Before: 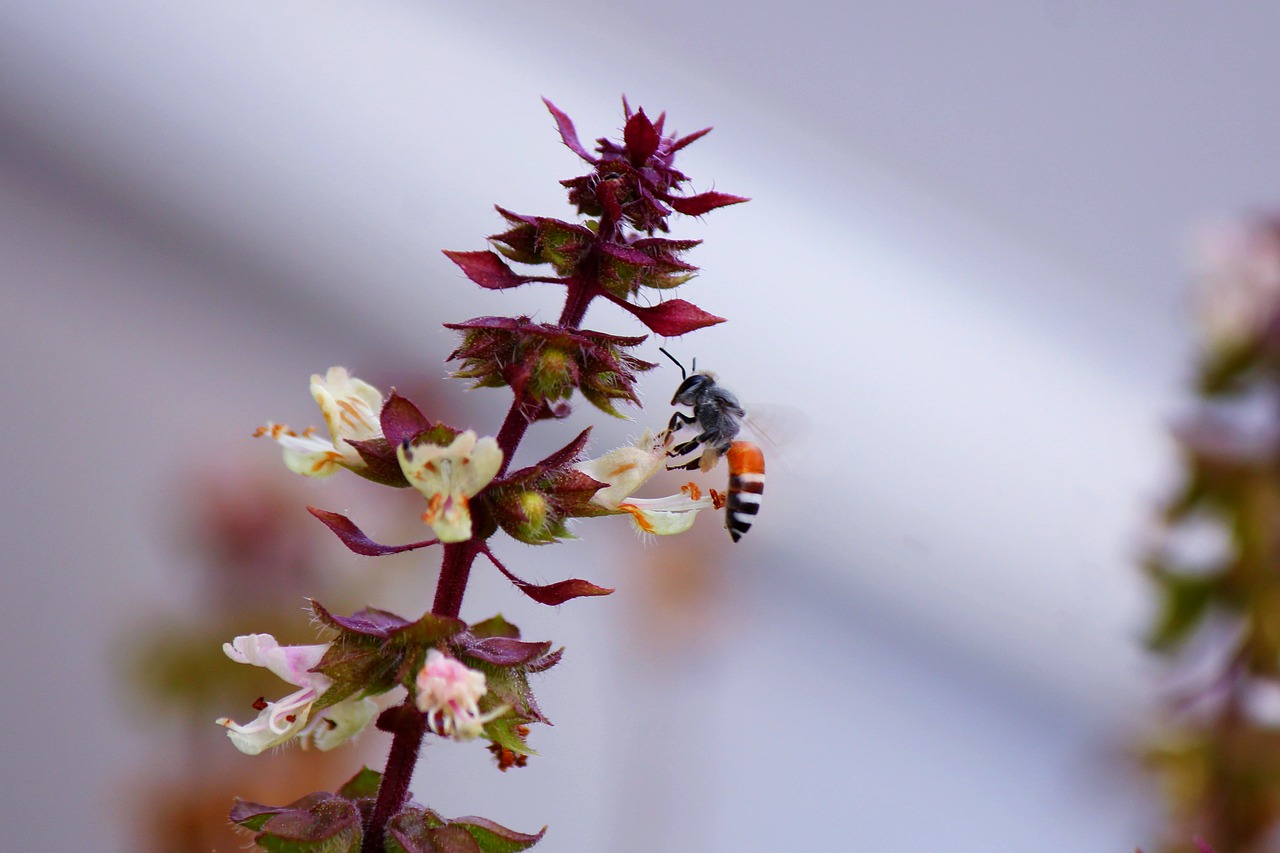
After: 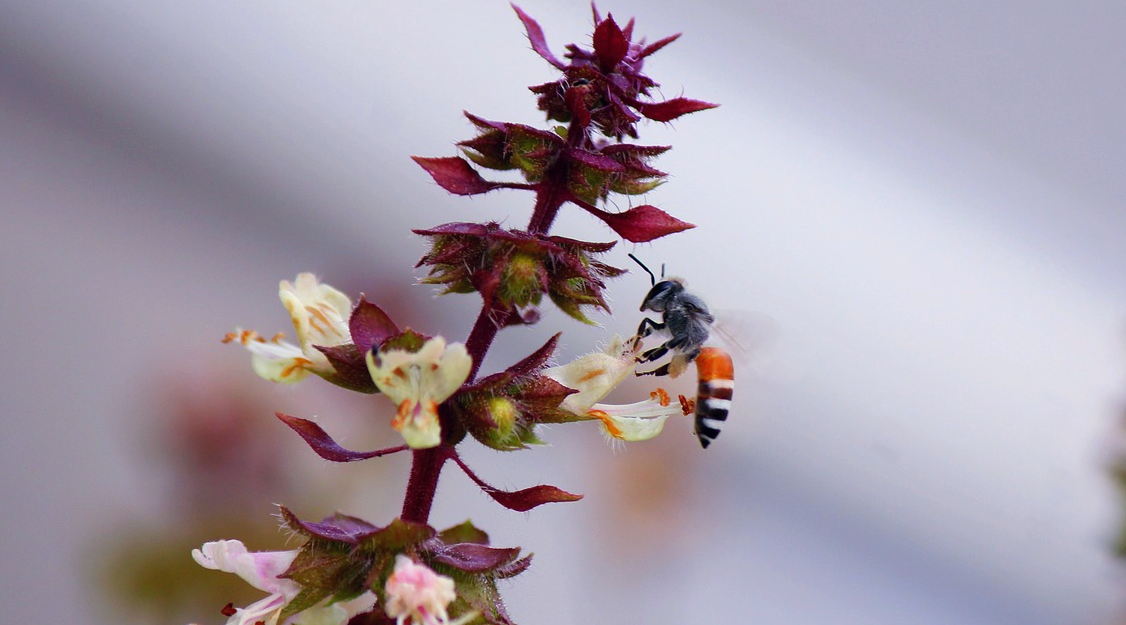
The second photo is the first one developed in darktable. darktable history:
crop and rotate: left 2.473%, top 11.132%, right 9.543%, bottom 15.583%
color correction: highlights a* 0.506, highlights b* 2.65, shadows a* -1.11, shadows b* -4.04
